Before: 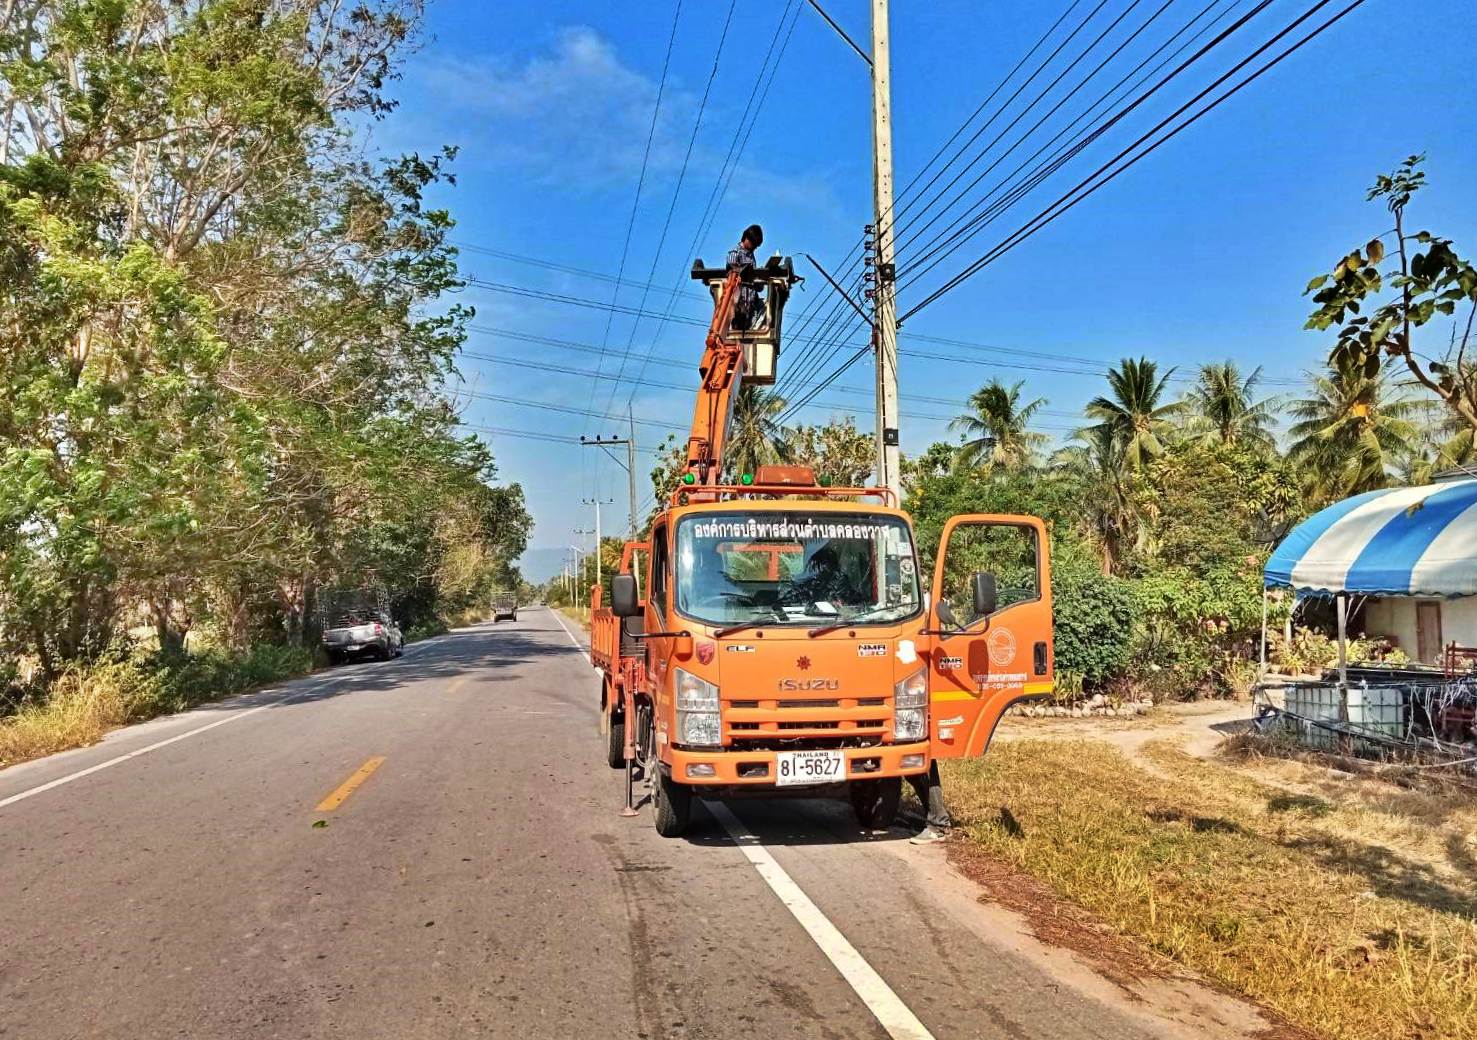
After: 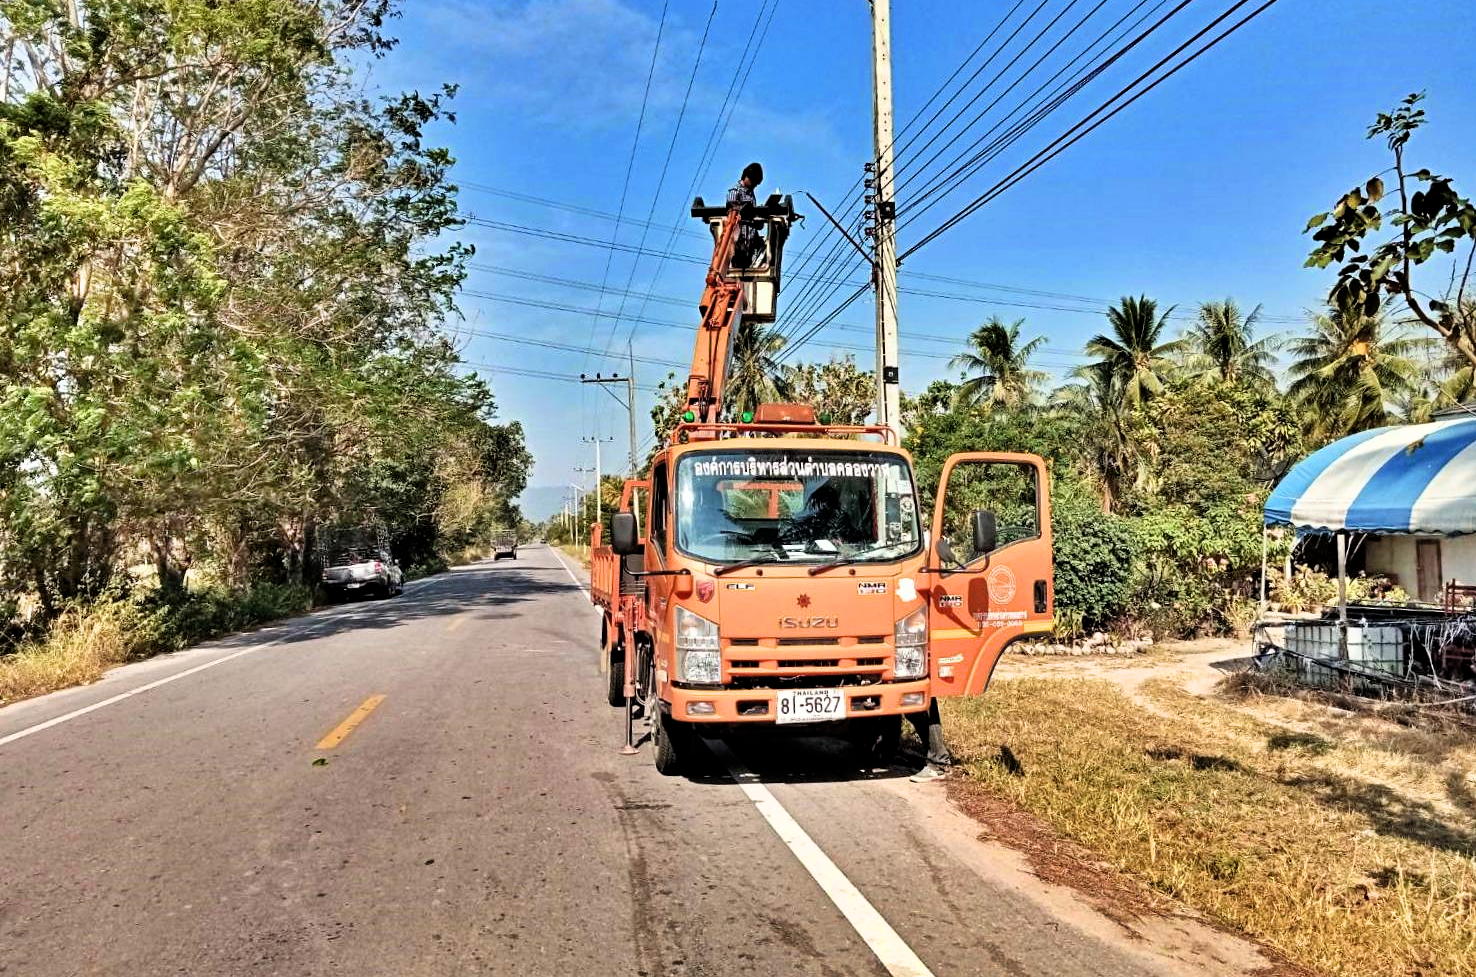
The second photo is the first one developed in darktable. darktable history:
filmic rgb: black relative exposure -8.69 EV, white relative exposure 2.72 EV, target black luminance 0%, hardness 6.26, latitude 77.23%, contrast 1.329, shadows ↔ highlights balance -0.362%
crop and rotate: top 6.048%
